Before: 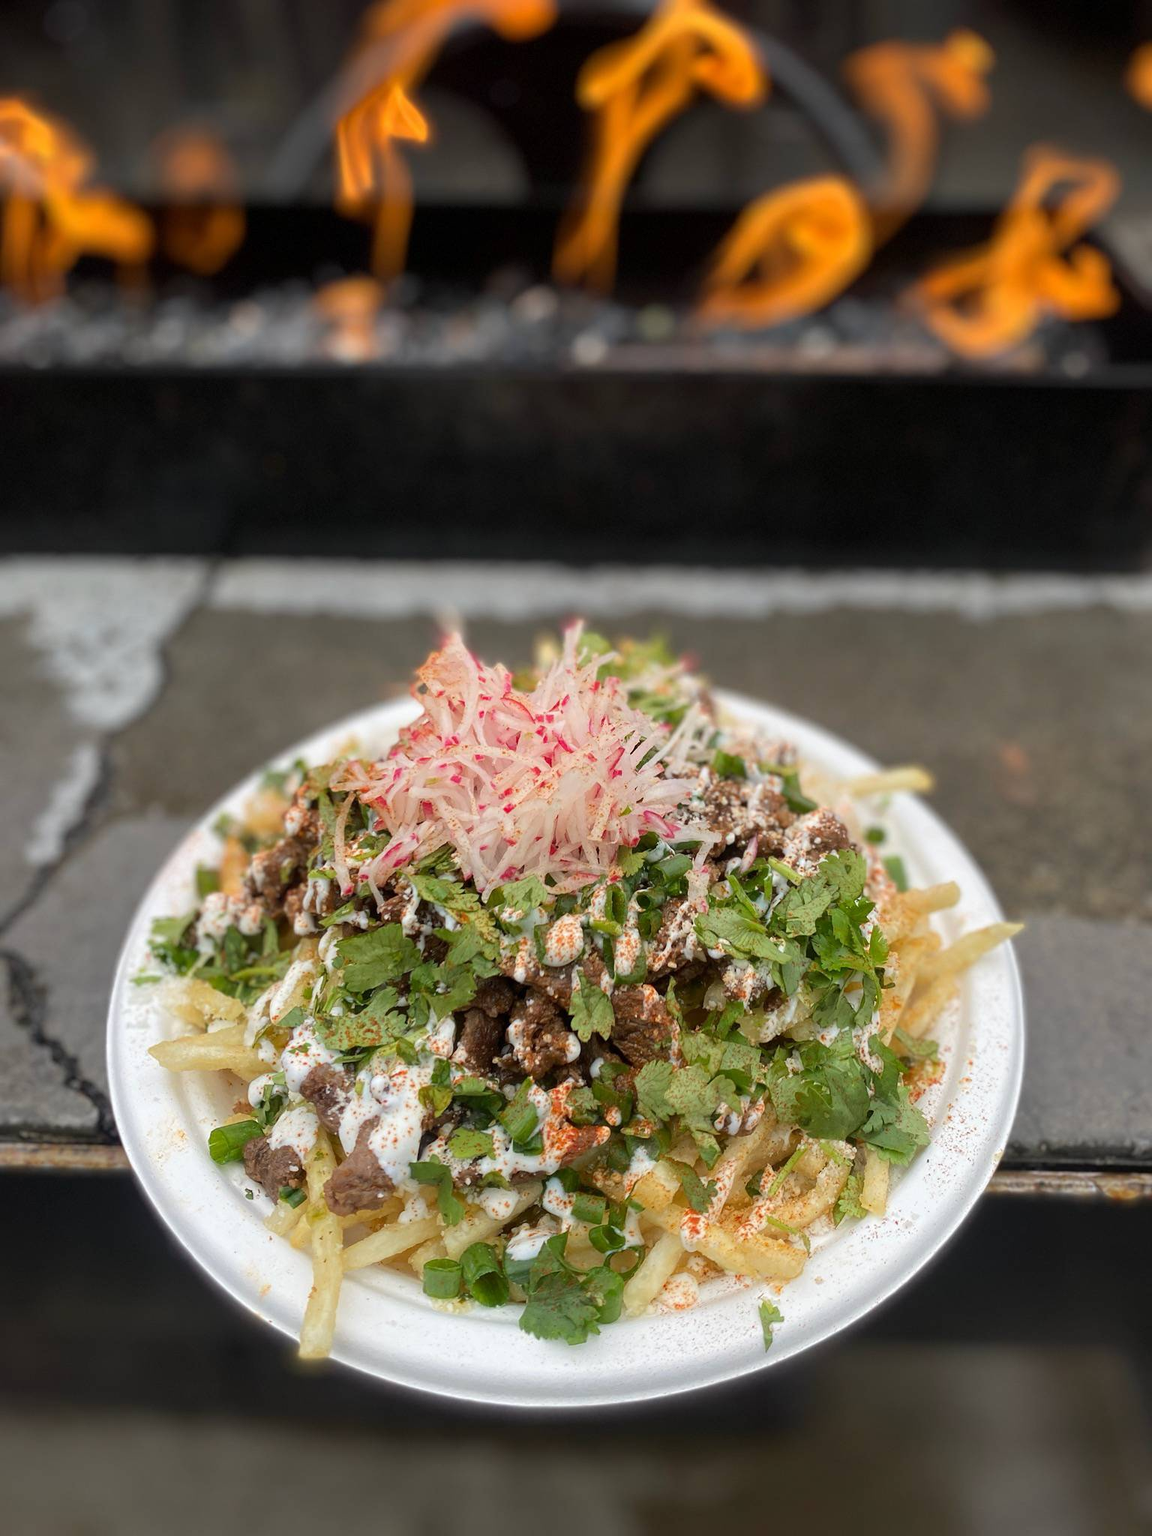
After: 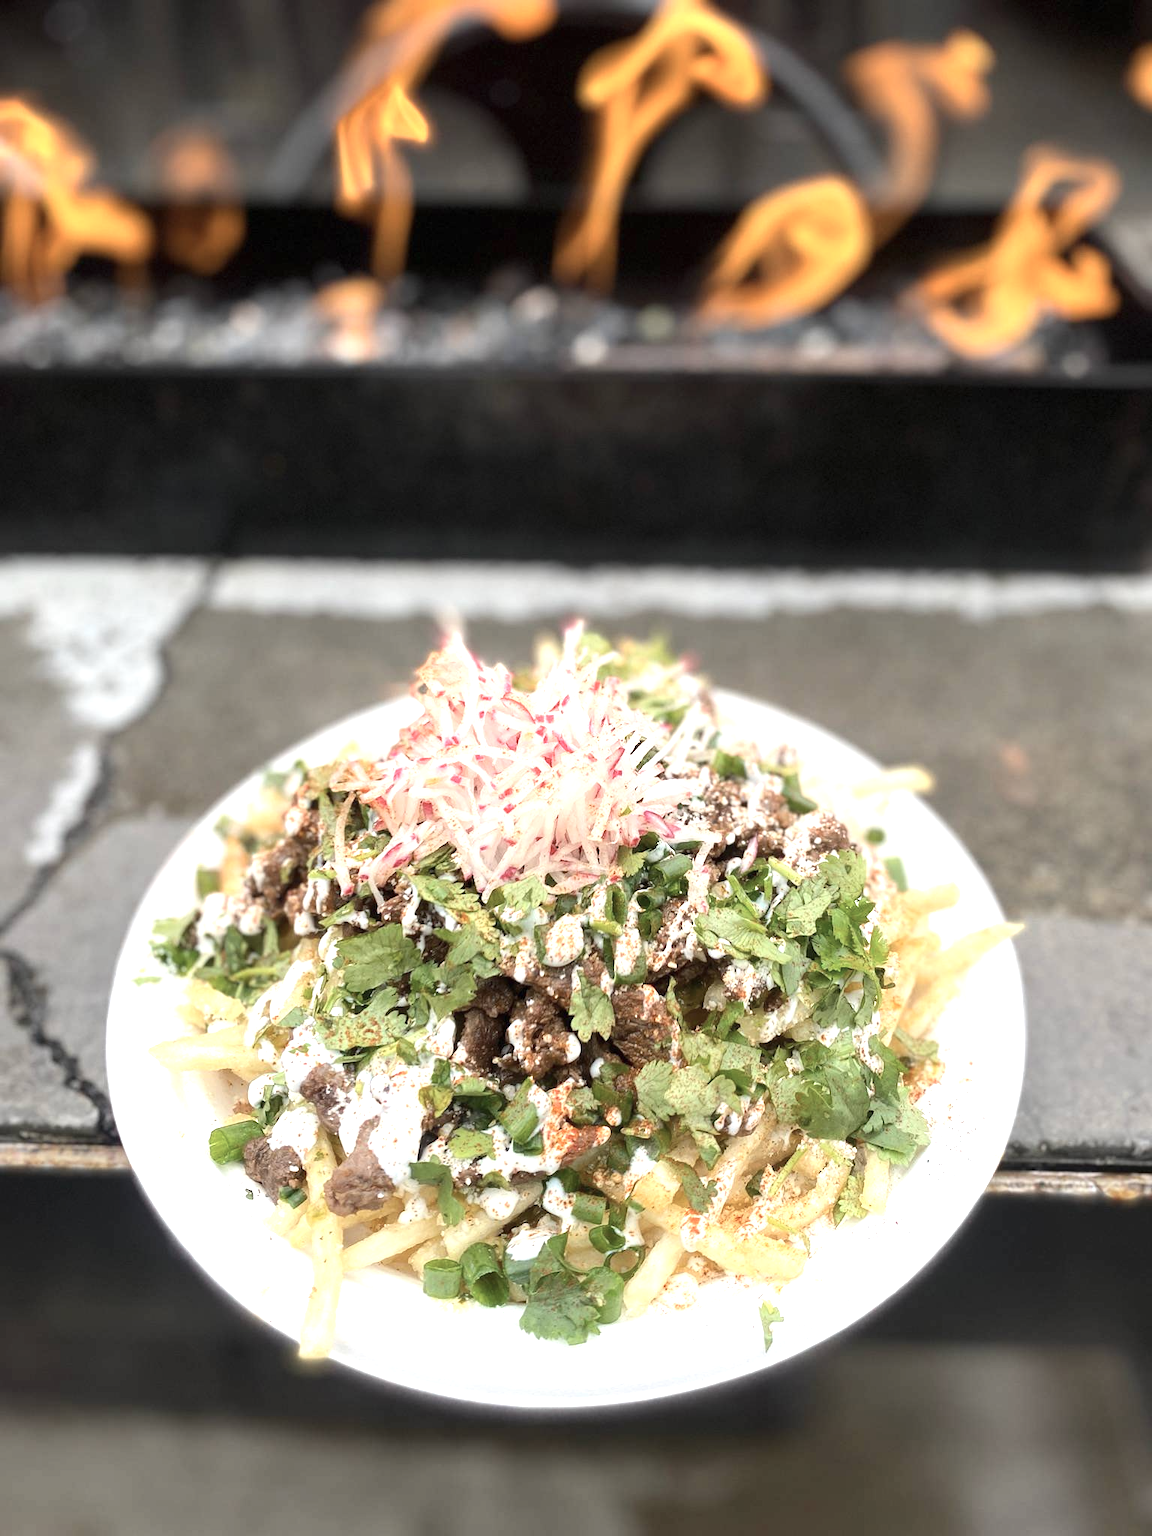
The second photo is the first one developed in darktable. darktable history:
exposure: black level correction 0, exposure 1.1 EV, compensate exposure bias true, compensate highlight preservation false
contrast brightness saturation: contrast 0.1, saturation -0.3
